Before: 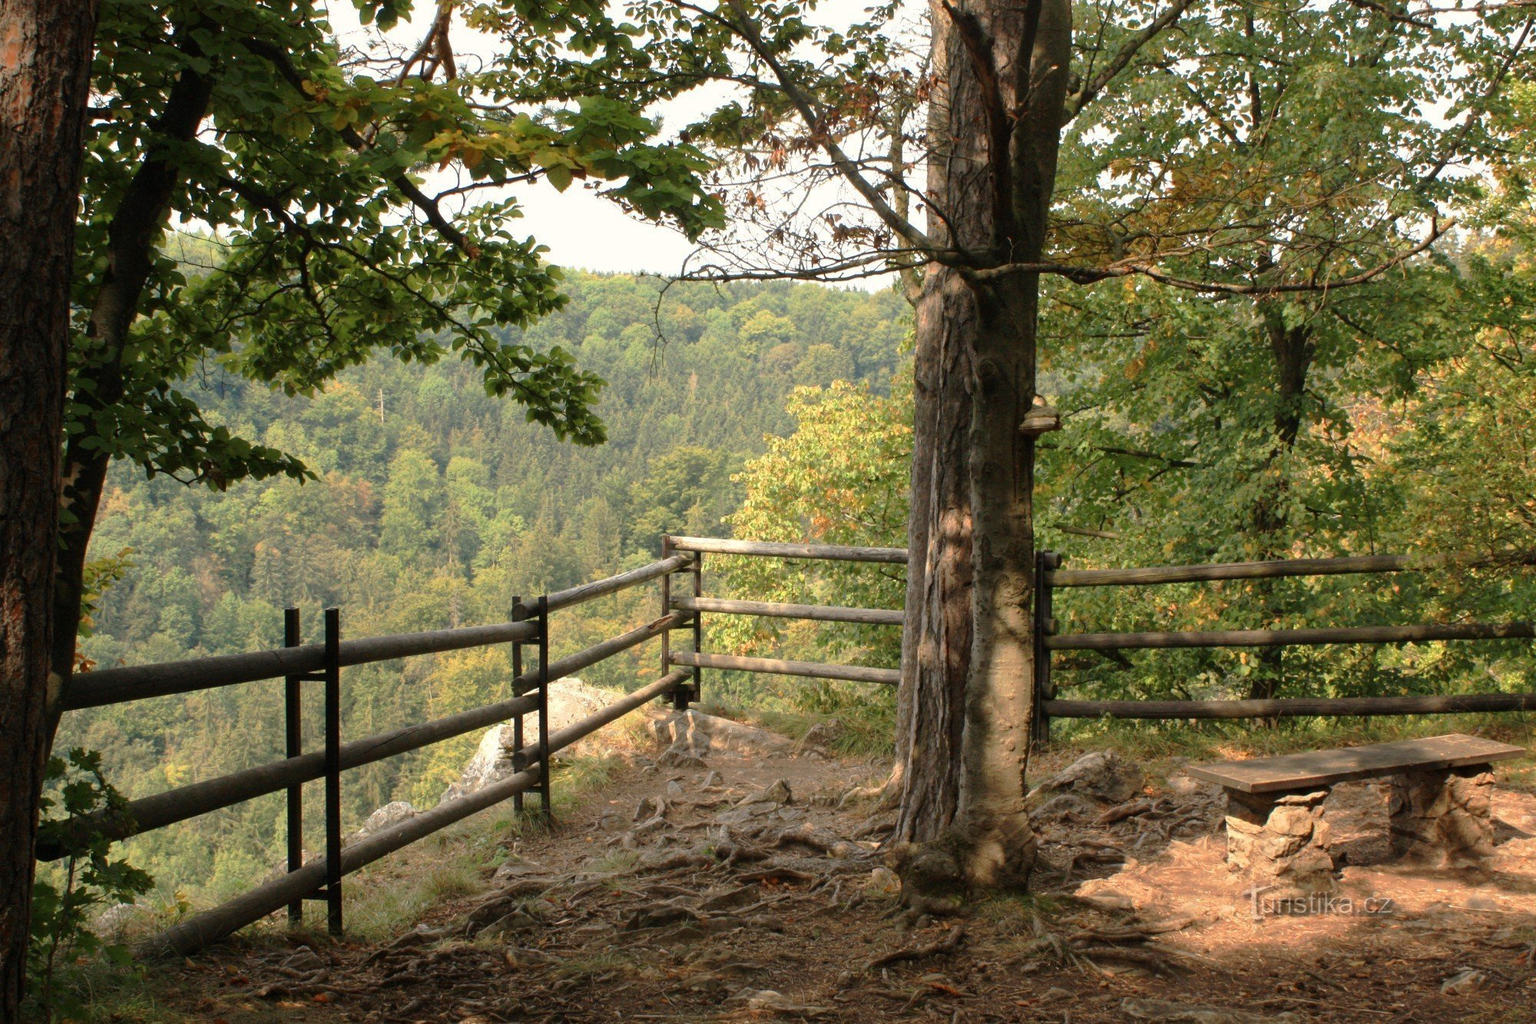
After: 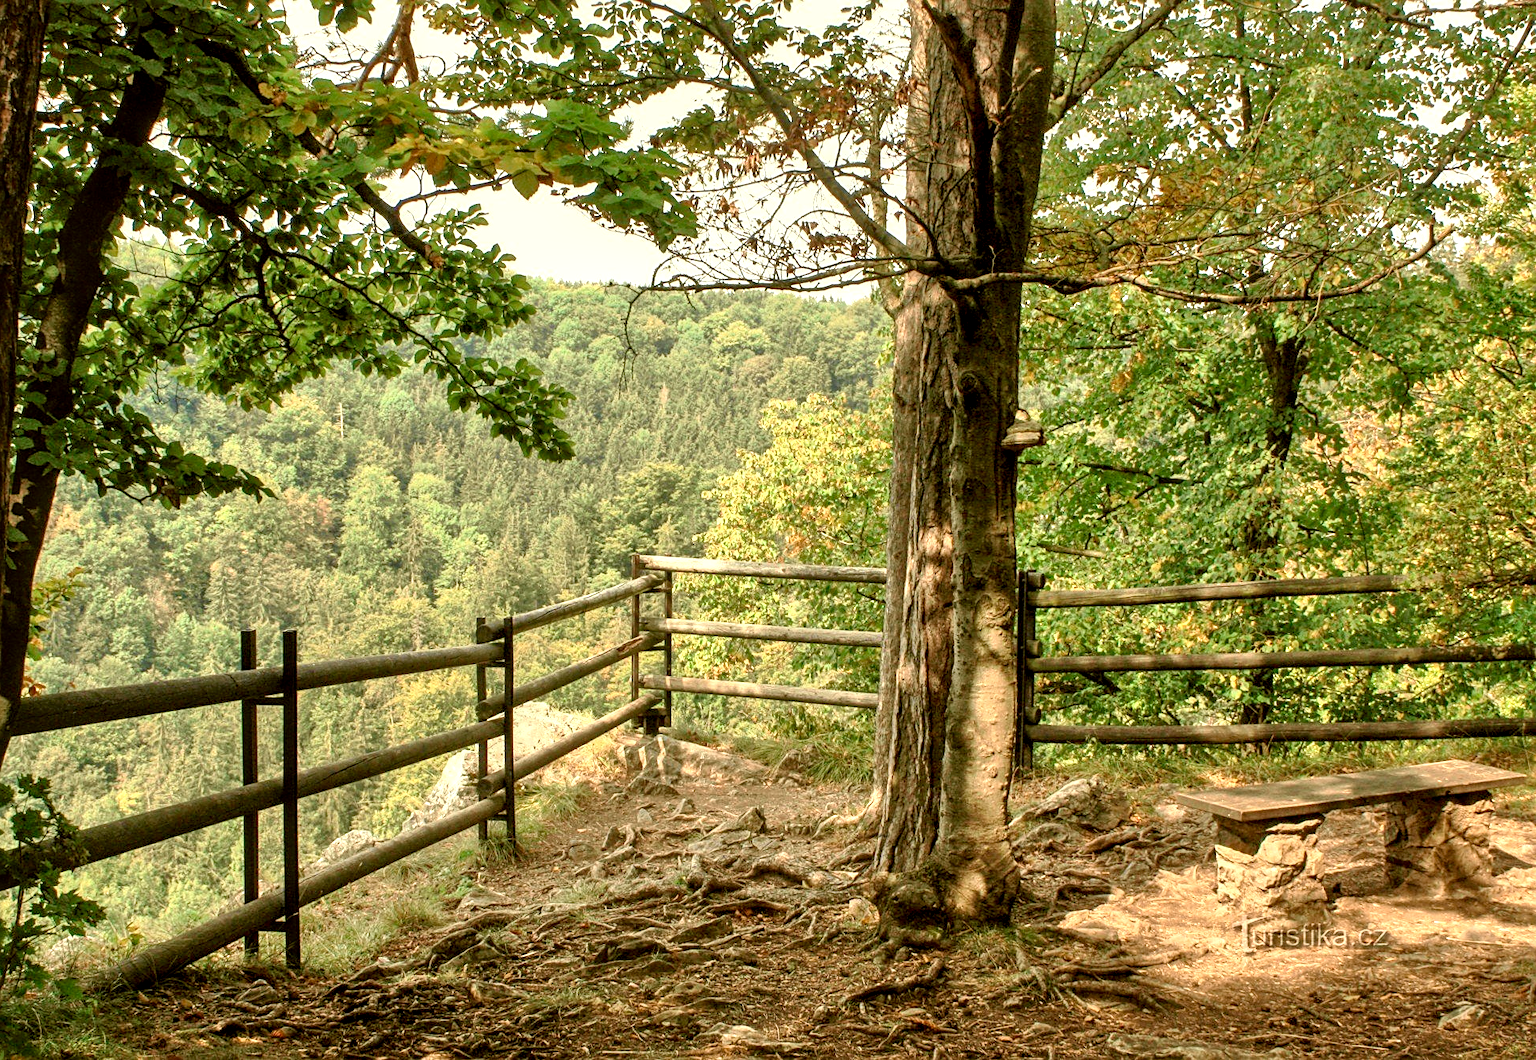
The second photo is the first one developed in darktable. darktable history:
local contrast: highlights 60%, shadows 62%, detail 160%
crop and rotate: left 3.419%
tone curve: curves: ch0 [(0, 0.045) (0.155, 0.169) (0.46, 0.466) (0.751, 0.788) (1, 0.961)]; ch1 [(0, 0) (0.43, 0.408) (0.472, 0.469) (0.505, 0.503) (0.553, 0.563) (0.592, 0.581) (0.631, 0.625) (1, 1)]; ch2 [(0, 0) (0.505, 0.495) (0.55, 0.557) (0.583, 0.573) (1, 1)], color space Lab, independent channels, preserve colors none
tone equalizer: -7 EV 0.161 EV, -6 EV 0.574 EV, -5 EV 1.18 EV, -4 EV 1.33 EV, -3 EV 1.17 EV, -2 EV 0.6 EV, -1 EV 0.15 EV
color correction: highlights a* -1.79, highlights b* 10.53, shadows a* 0.285, shadows b* 19.82
sharpen: on, module defaults
